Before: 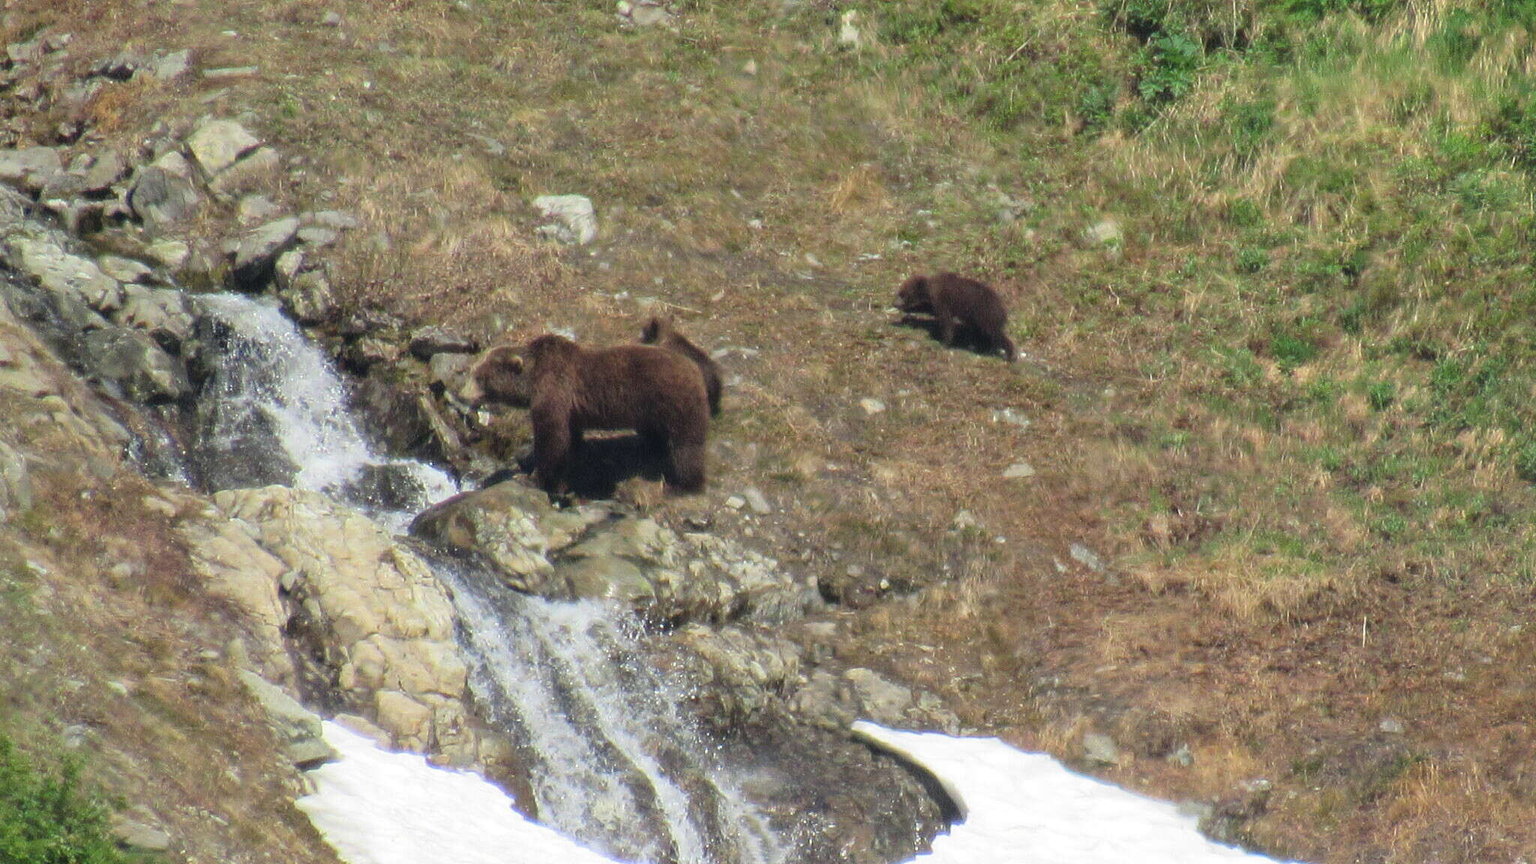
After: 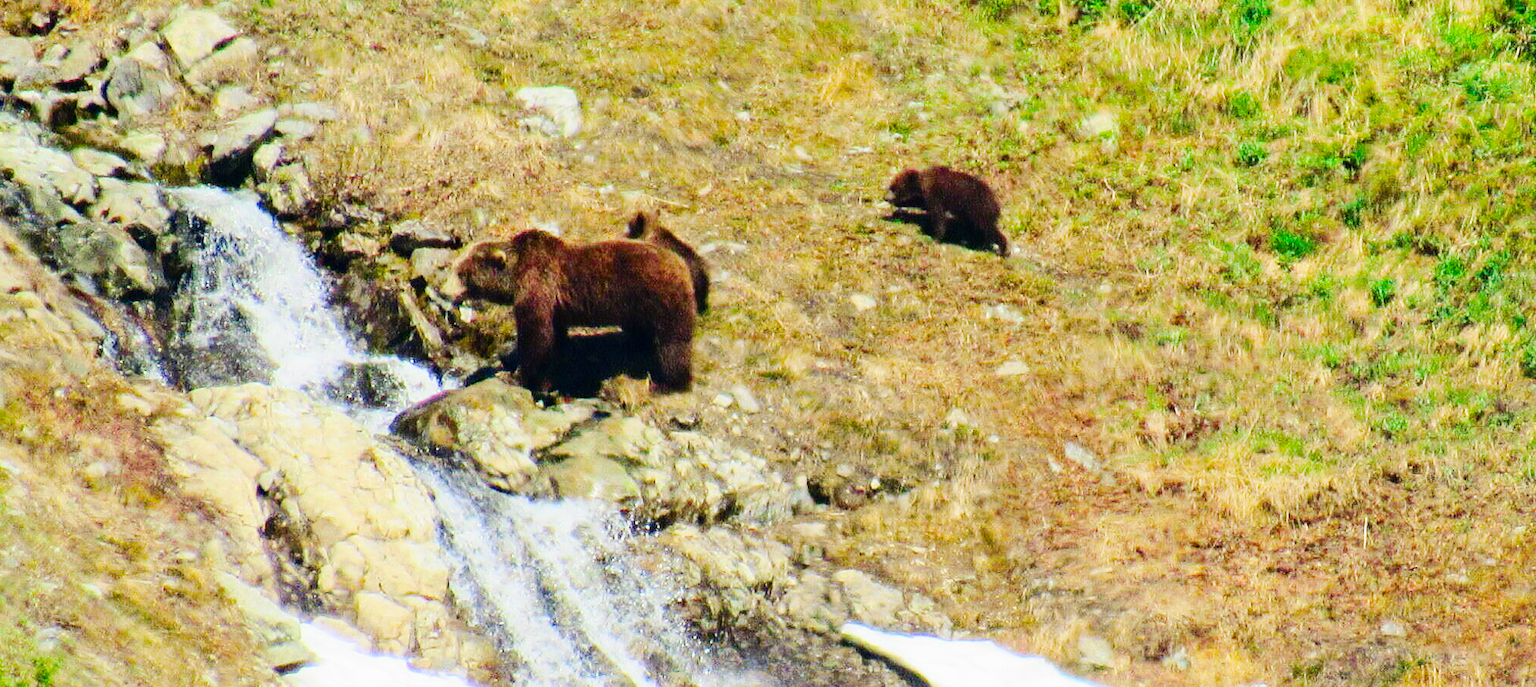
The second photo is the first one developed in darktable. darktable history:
crop and rotate: left 1.814%, top 12.818%, right 0.25%, bottom 9.225%
base curve: curves: ch0 [(0, 0) (0.036, 0.025) (0.121, 0.166) (0.206, 0.329) (0.605, 0.79) (1, 1)], preserve colors none
haze removal: compatibility mode true, adaptive false
color balance rgb: perceptual saturation grading › global saturation 20%, perceptual saturation grading › highlights -25%, perceptual saturation grading › shadows 50.52%, global vibrance 40.24%
exposure: black level correction 0.001, exposure 0.14 EV, compensate highlight preservation false
tone curve: curves: ch0 [(0, 0) (0.078, 0.052) (0.236, 0.22) (0.427, 0.472) (0.508, 0.586) (0.654, 0.742) (0.793, 0.851) (0.994, 0.974)]; ch1 [(0, 0) (0.161, 0.092) (0.35, 0.33) (0.392, 0.392) (0.456, 0.456) (0.505, 0.502) (0.537, 0.518) (0.553, 0.534) (0.602, 0.579) (0.718, 0.718) (1, 1)]; ch2 [(0, 0) (0.346, 0.362) (0.411, 0.412) (0.502, 0.502) (0.531, 0.521) (0.586, 0.59) (0.621, 0.604) (1, 1)], color space Lab, independent channels, preserve colors none
